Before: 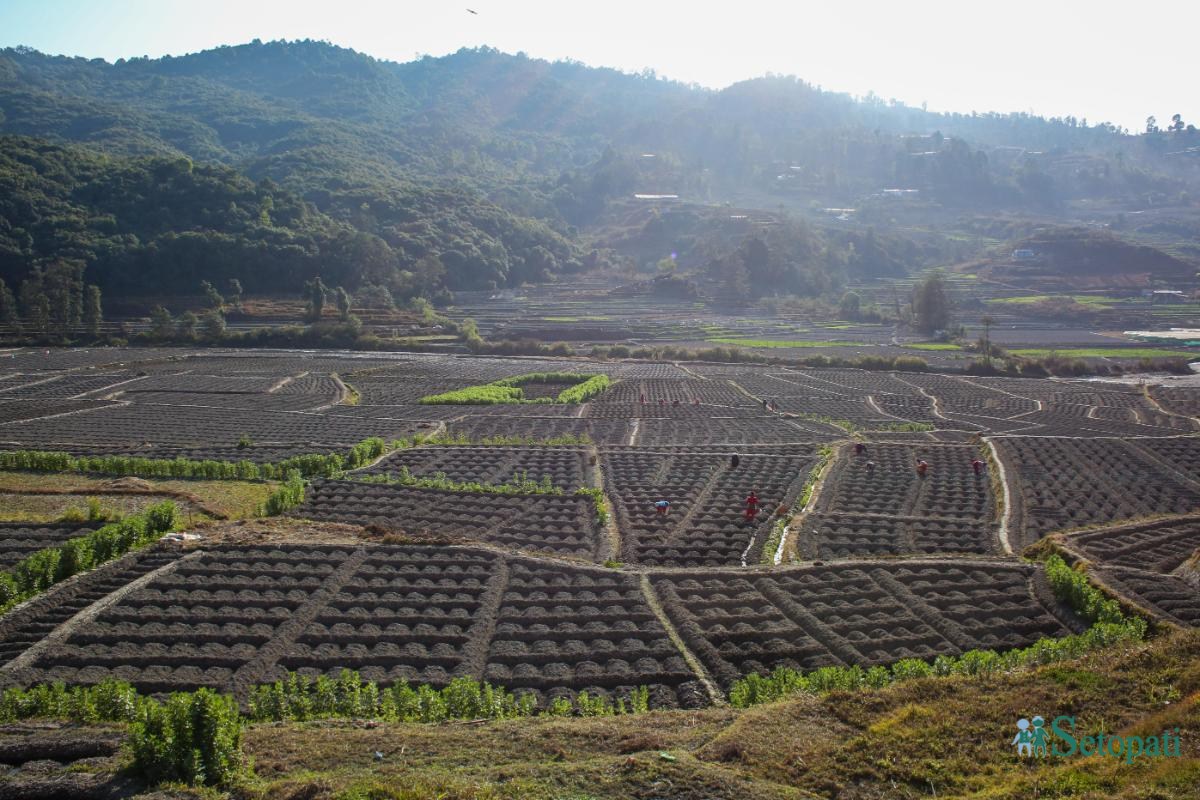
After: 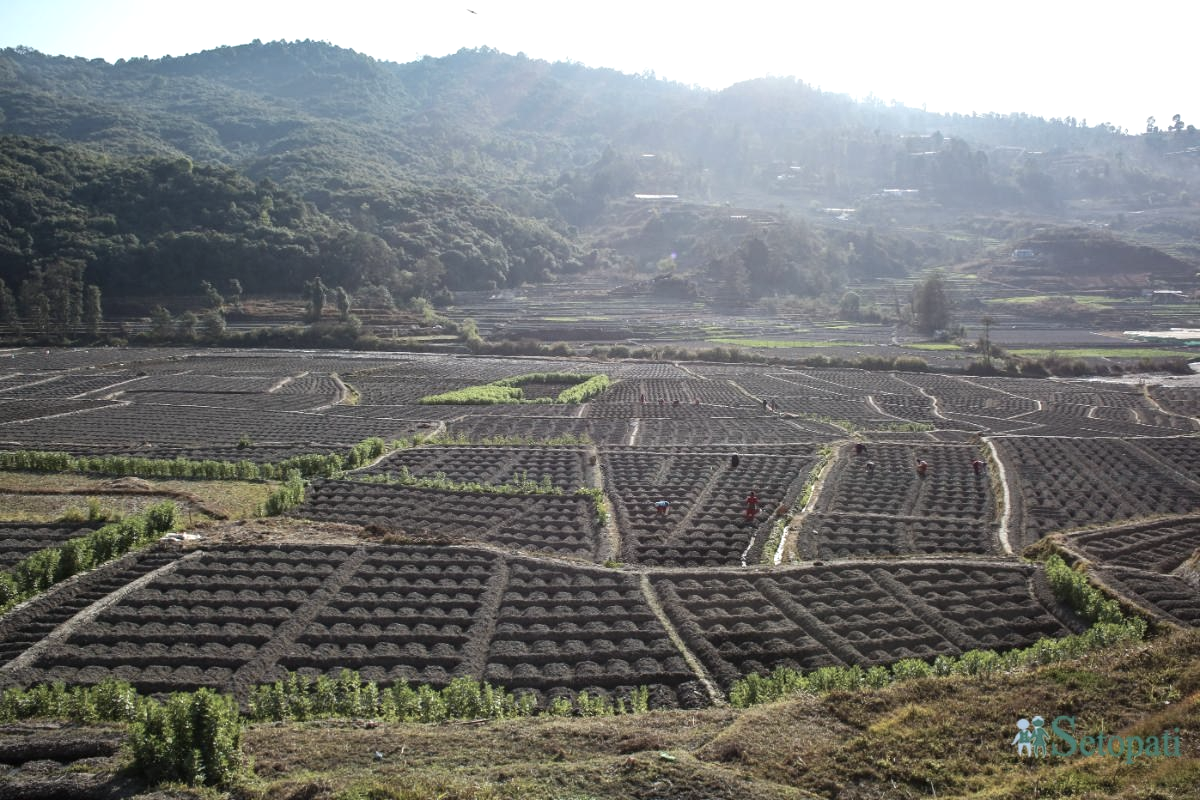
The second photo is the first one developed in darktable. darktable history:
exposure: exposure 0.378 EV, compensate exposure bias true, compensate highlight preservation false
contrast brightness saturation: contrast 0.102, saturation -0.376
